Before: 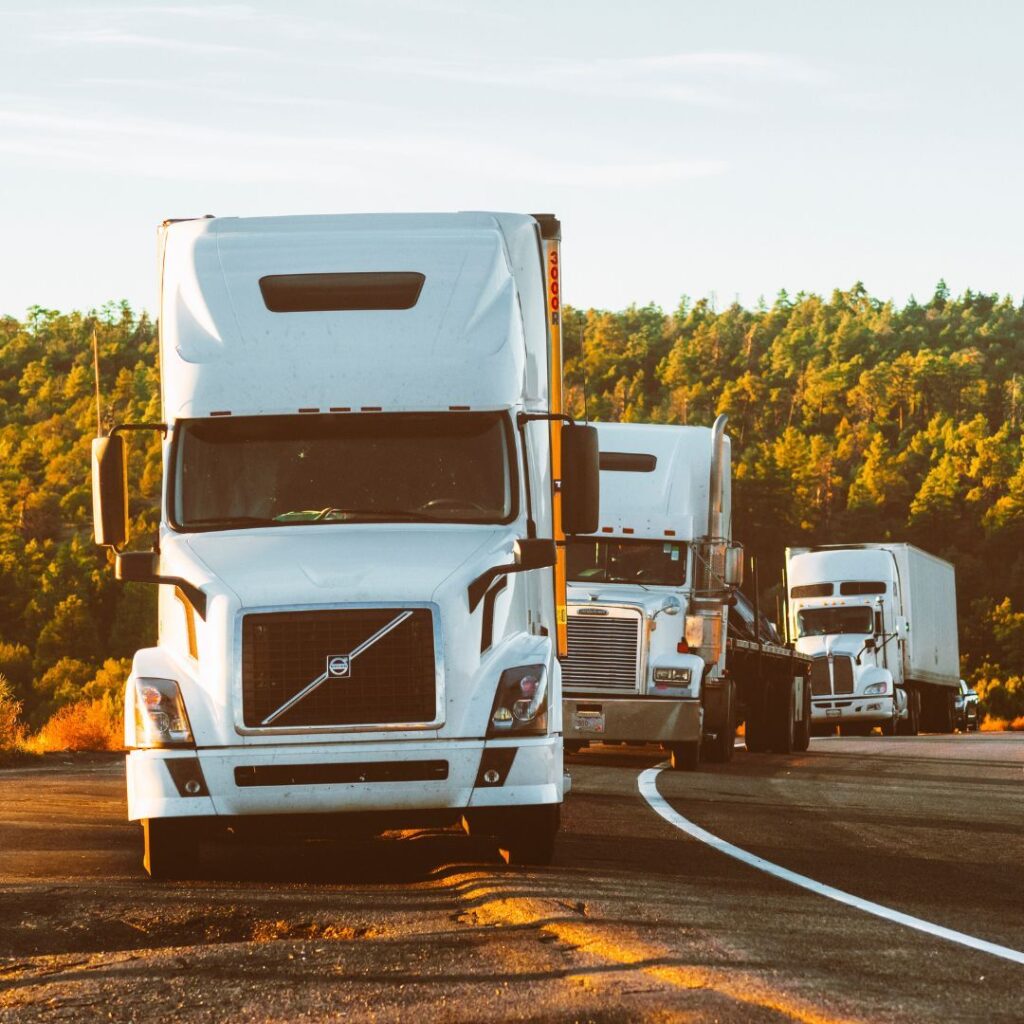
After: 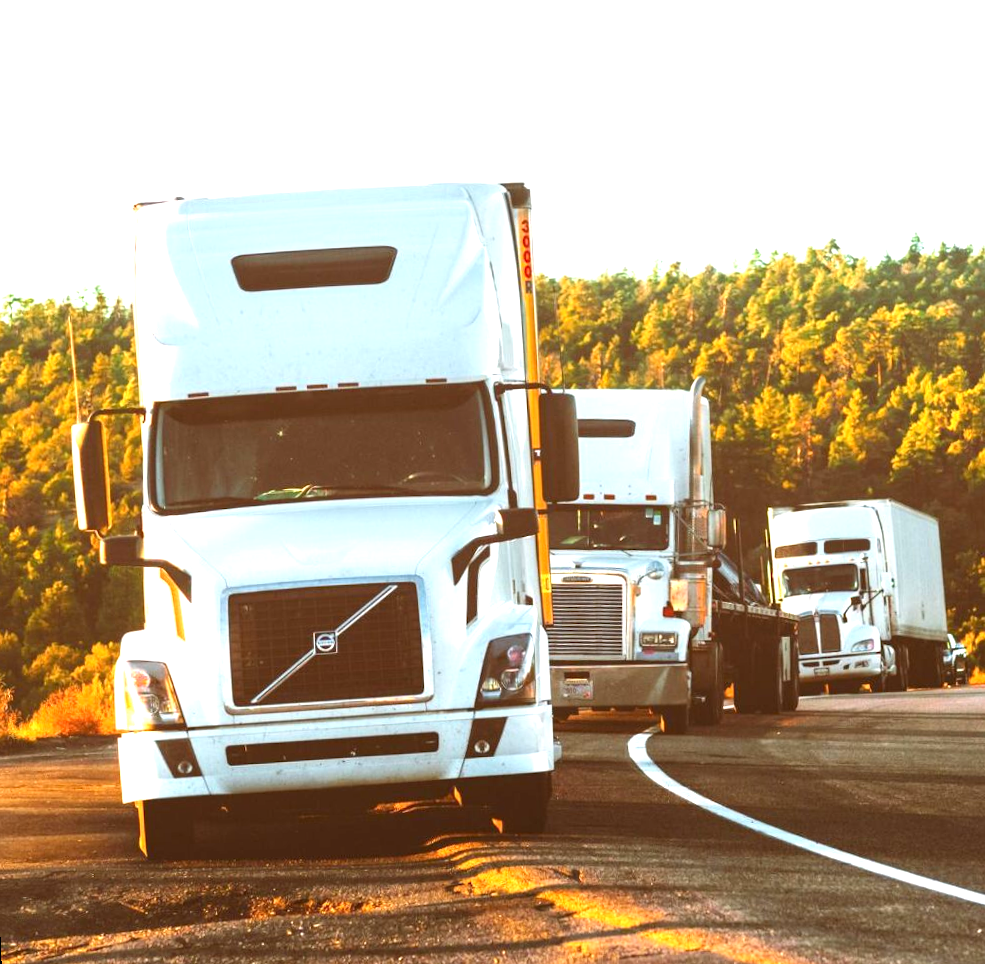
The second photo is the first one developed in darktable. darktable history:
rotate and perspective: rotation -2.12°, lens shift (vertical) 0.009, lens shift (horizontal) -0.008, automatic cropping original format, crop left 0.036, crop right 0.964, crop top 0.05, crop bottom 0.959
exposure: exposure 0.943 EV, compensate highlight preservation false
